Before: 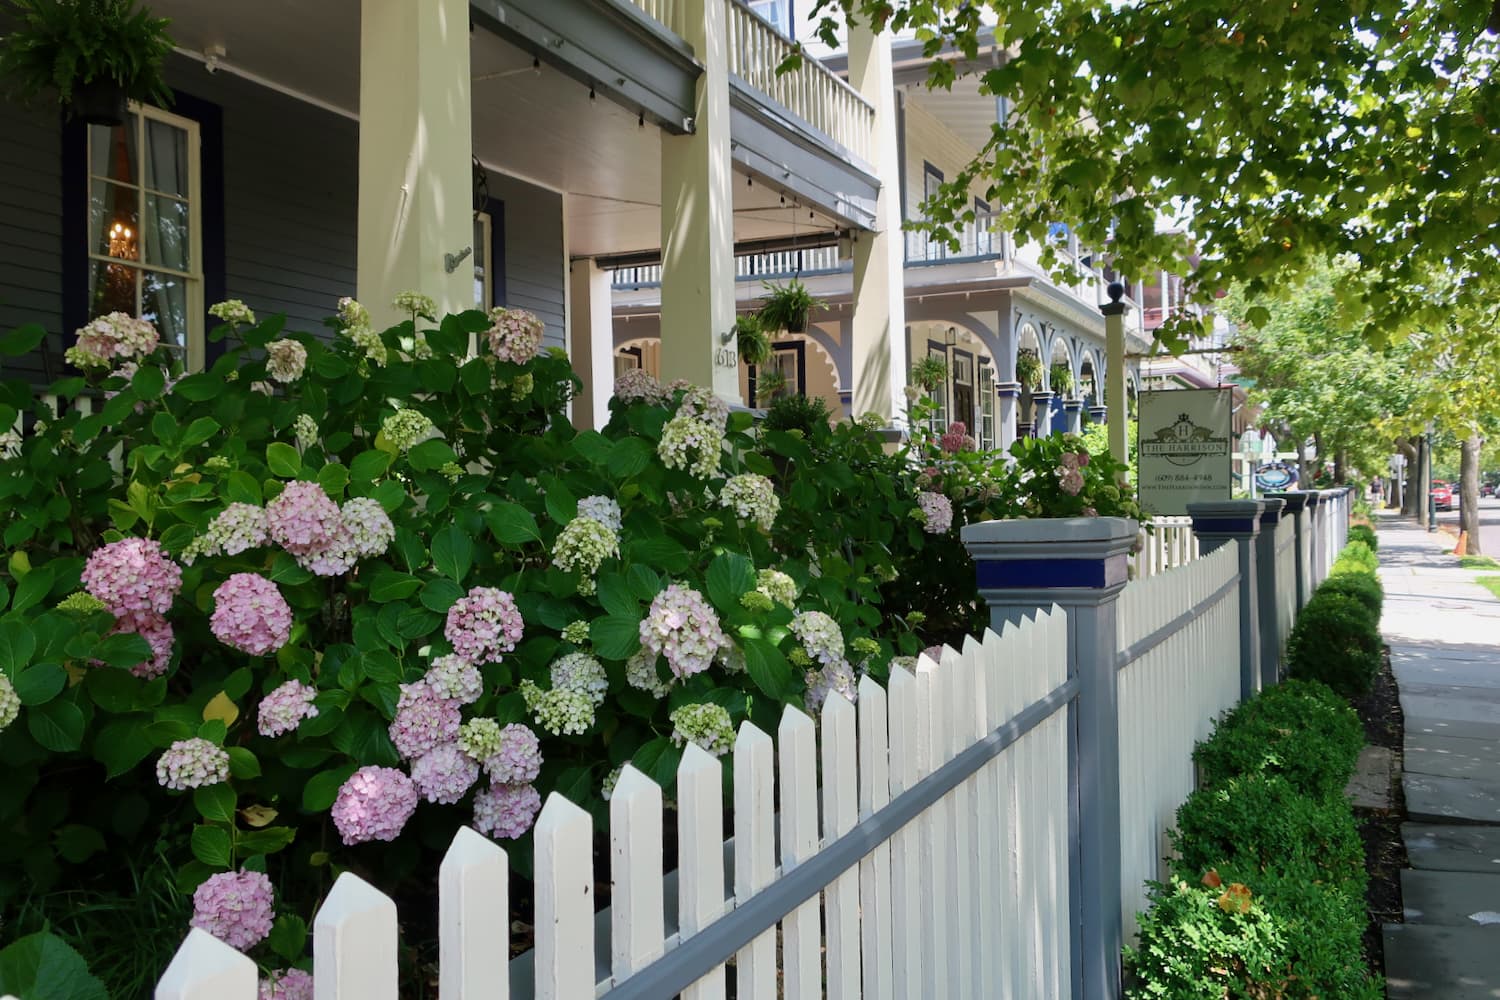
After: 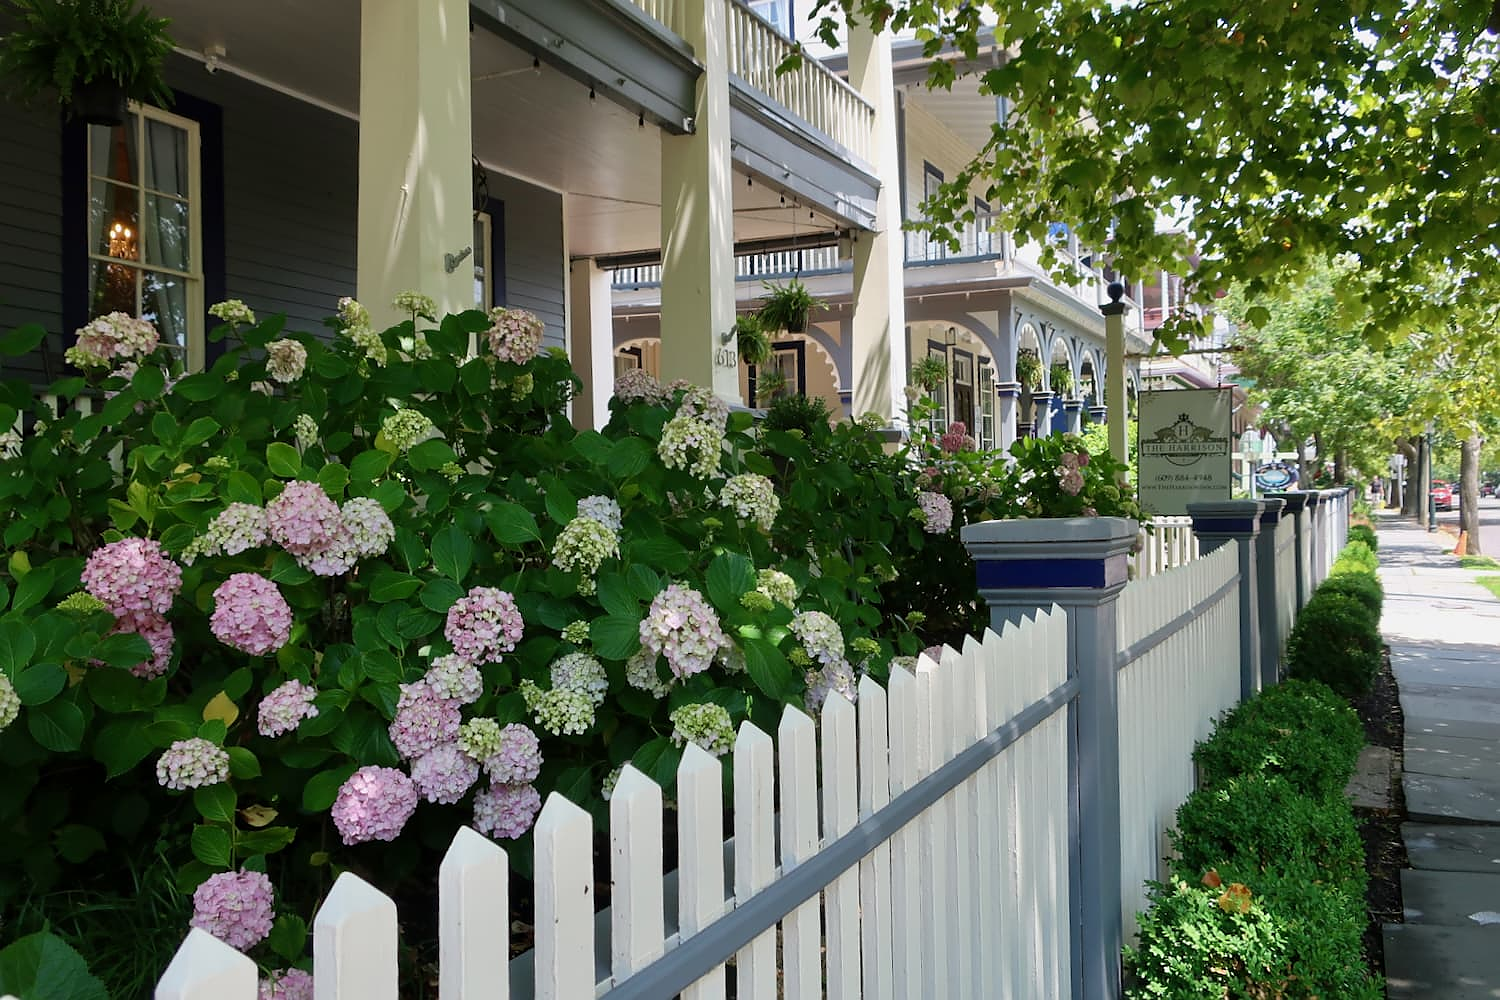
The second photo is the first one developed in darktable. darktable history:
sharpen: radius 0.974, amount 0.611
